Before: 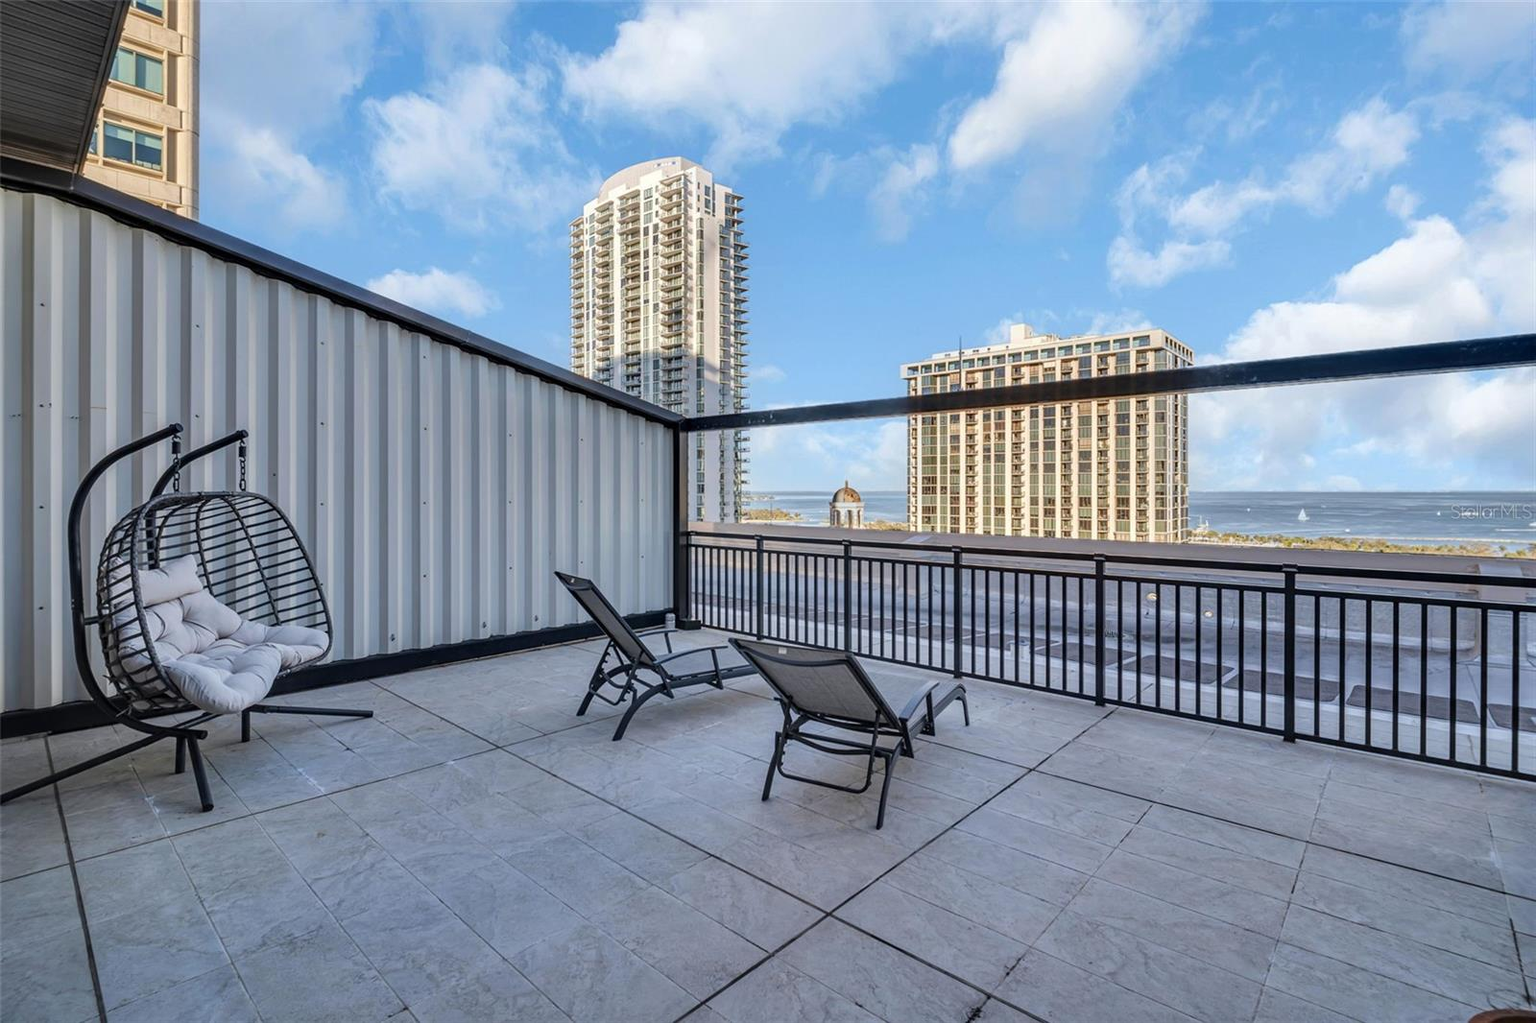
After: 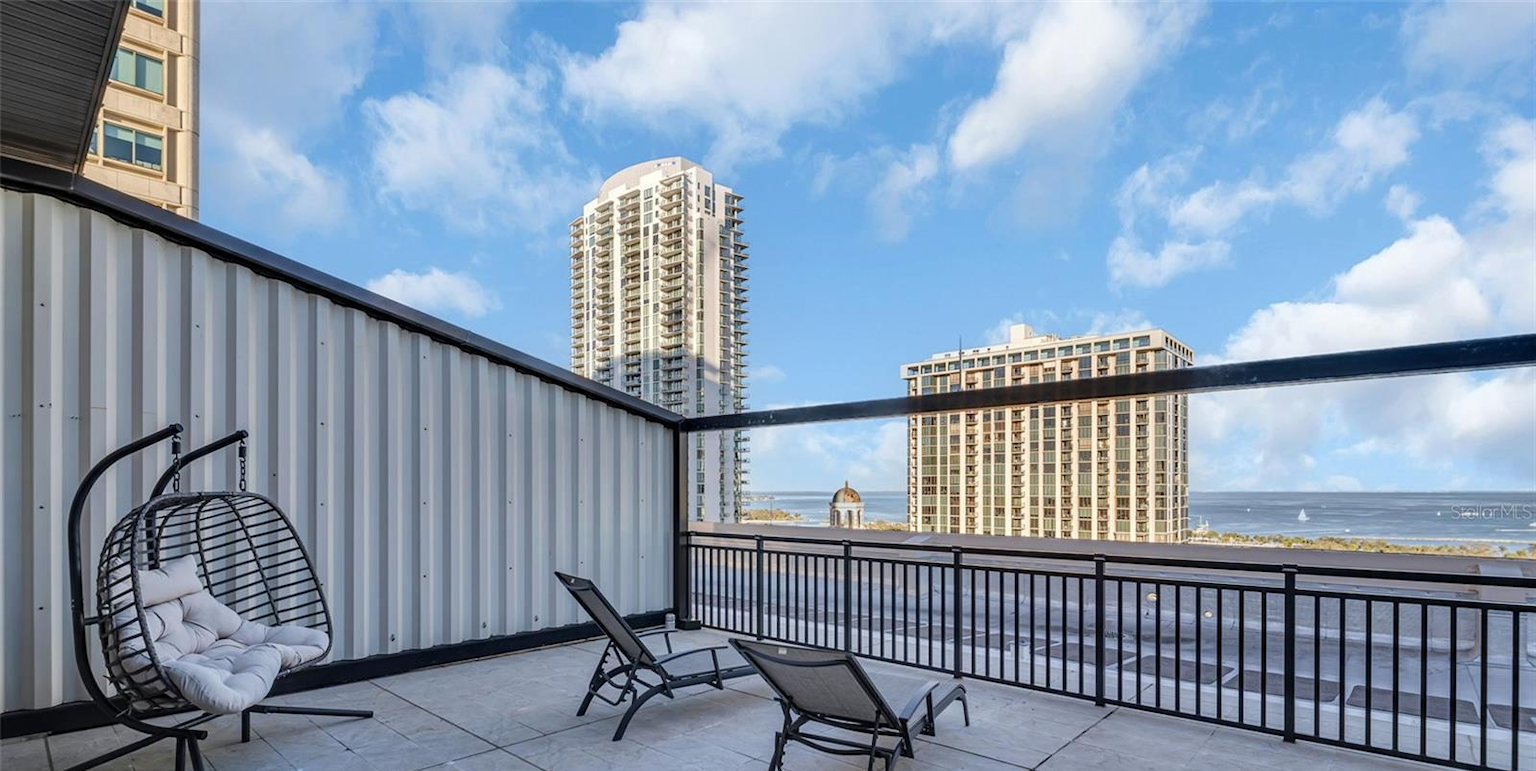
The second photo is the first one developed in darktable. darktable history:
crop: bottom 24.561%
